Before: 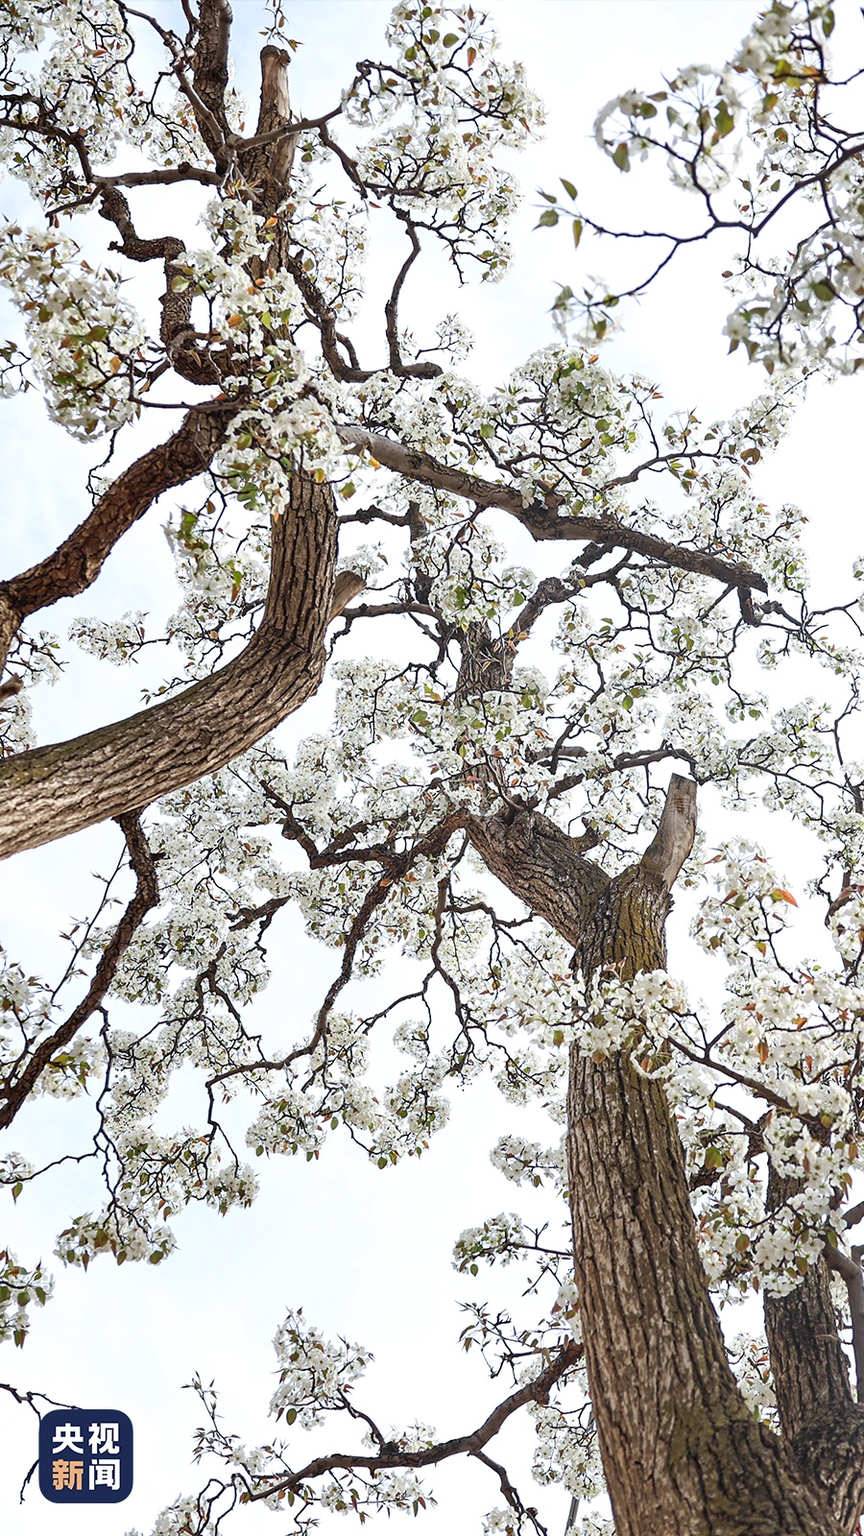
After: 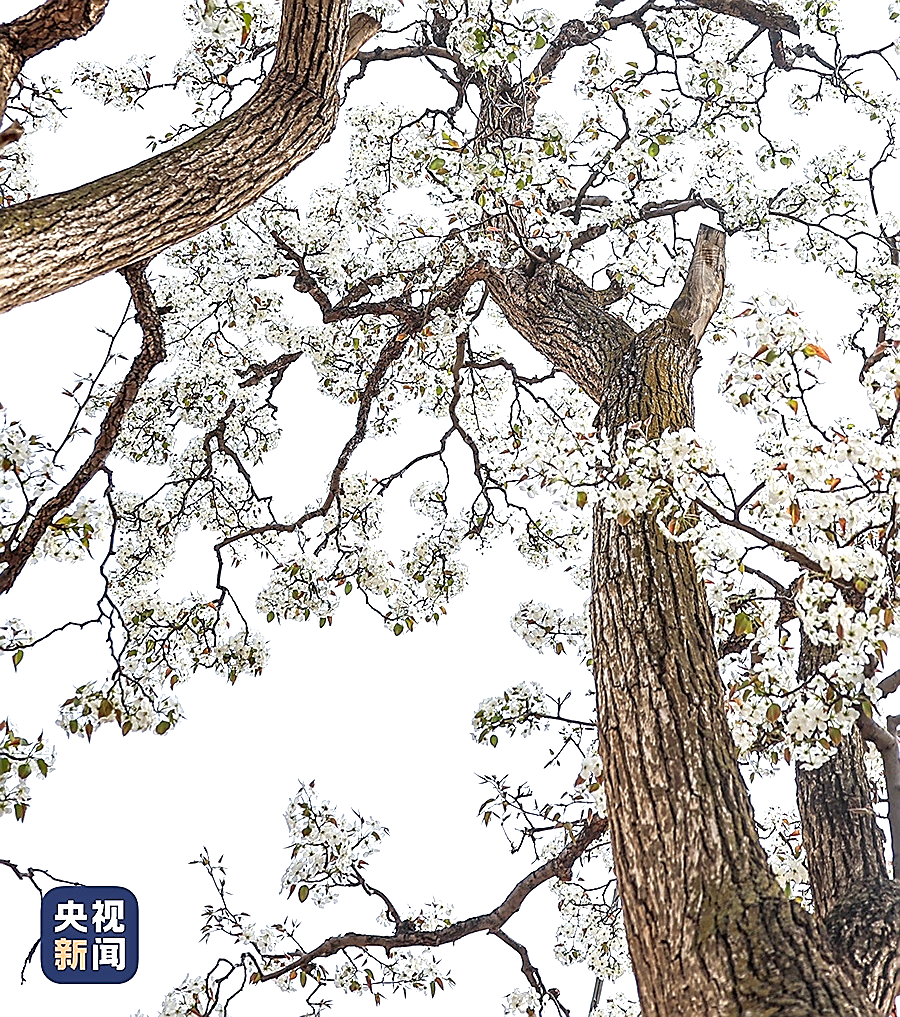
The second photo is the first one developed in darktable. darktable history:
crop and rotate: top 36.404%
sharpen: radius 1.393, amount 1.249, threshold 0.743
local contrast: highlights 24%, shadows 74%, midtone range 0.75
exposure: black level correction 0, exposure 0.691 EV, compensate exposure bias true, compensate highlight preservation false
